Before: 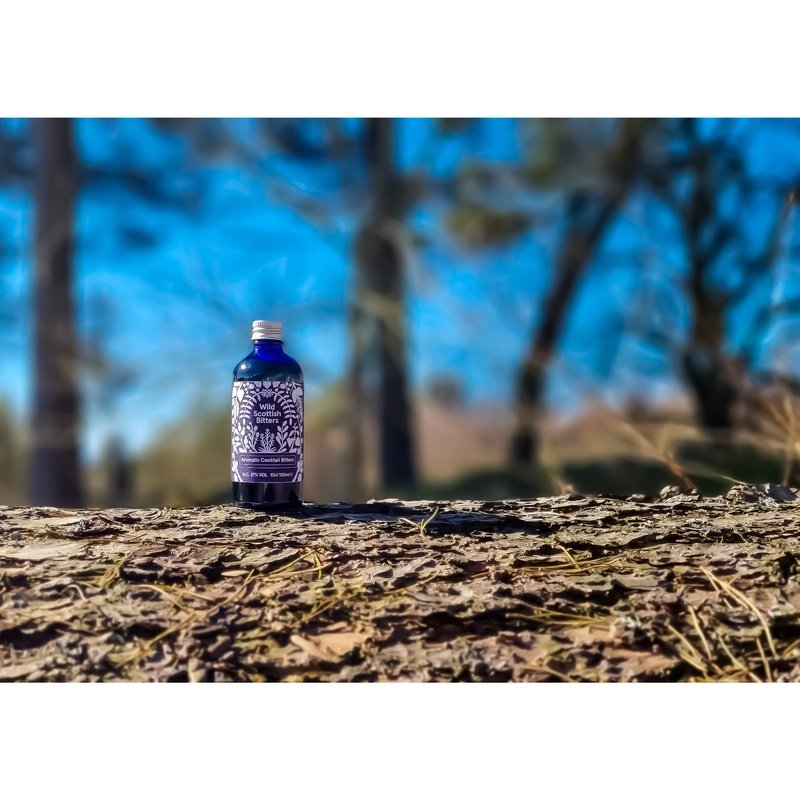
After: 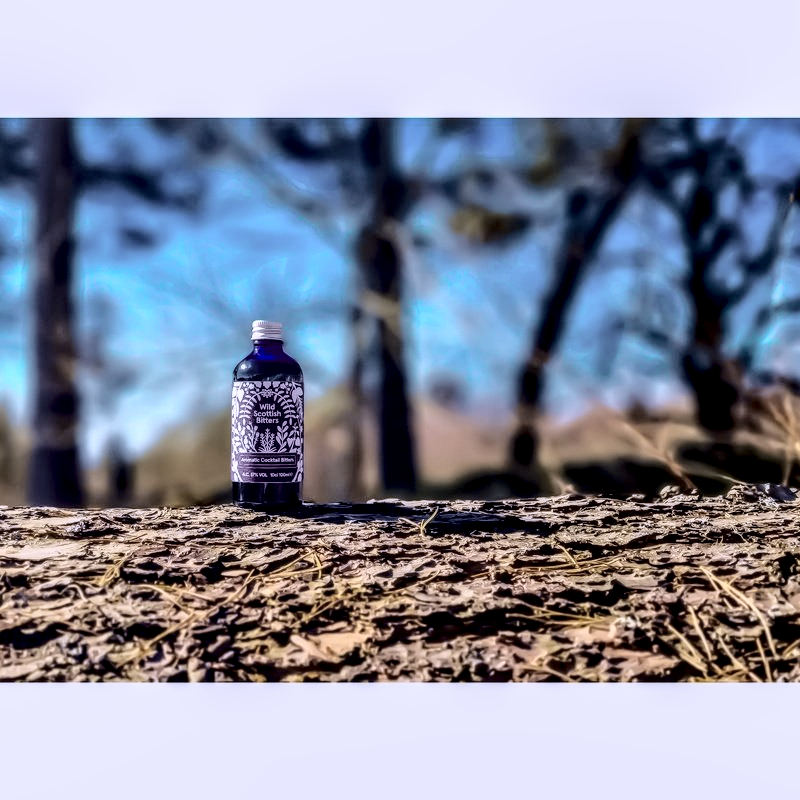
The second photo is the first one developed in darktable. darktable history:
tone curve: curves: ch0 [(0.003, 0.003) (0.104, 0.026) (0.236, 0.181) (0.401, 0.443) (0.495, 0.55) (0.625, 0.67) (0.819, 0.841) (0.96, 0.899)]; ch1 [(0, 0) (0.161, 0.092) (0.37, 0.302) (0.424, 0.402) (0.45, 0.466) (0.495, 0.51) (0.573, 0.571) (0.638, 0.641) (0.751, 0.741) (1, 1)]; ch2 [(0, 0) (0.352, 0.403) (0.466, 0.443) (0.524, 0.526) (0.56, 0.556) (1, 1)], color space Lab, independent channels, preserve colors none
exposure: black level correction -0.003, exposure 0.04 EV, compensate highlight preservation false
local contrast: detail 160%
color calibration: illuminant as shot in camera, x 0.358, y 0.373, temperature 4628.91 K
